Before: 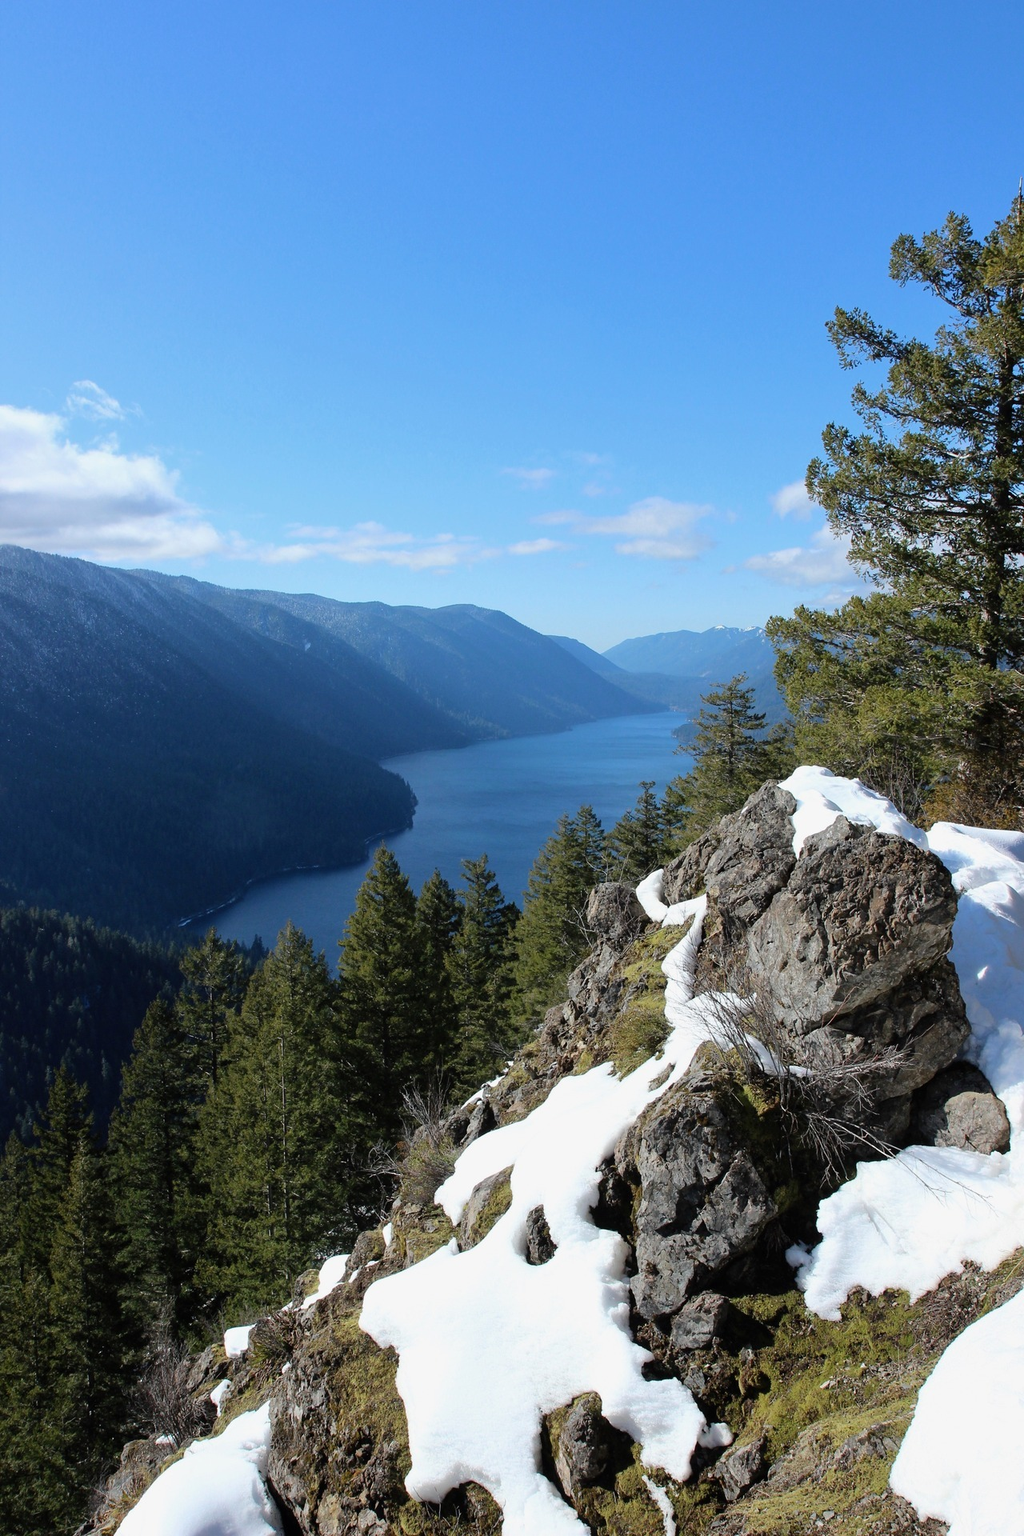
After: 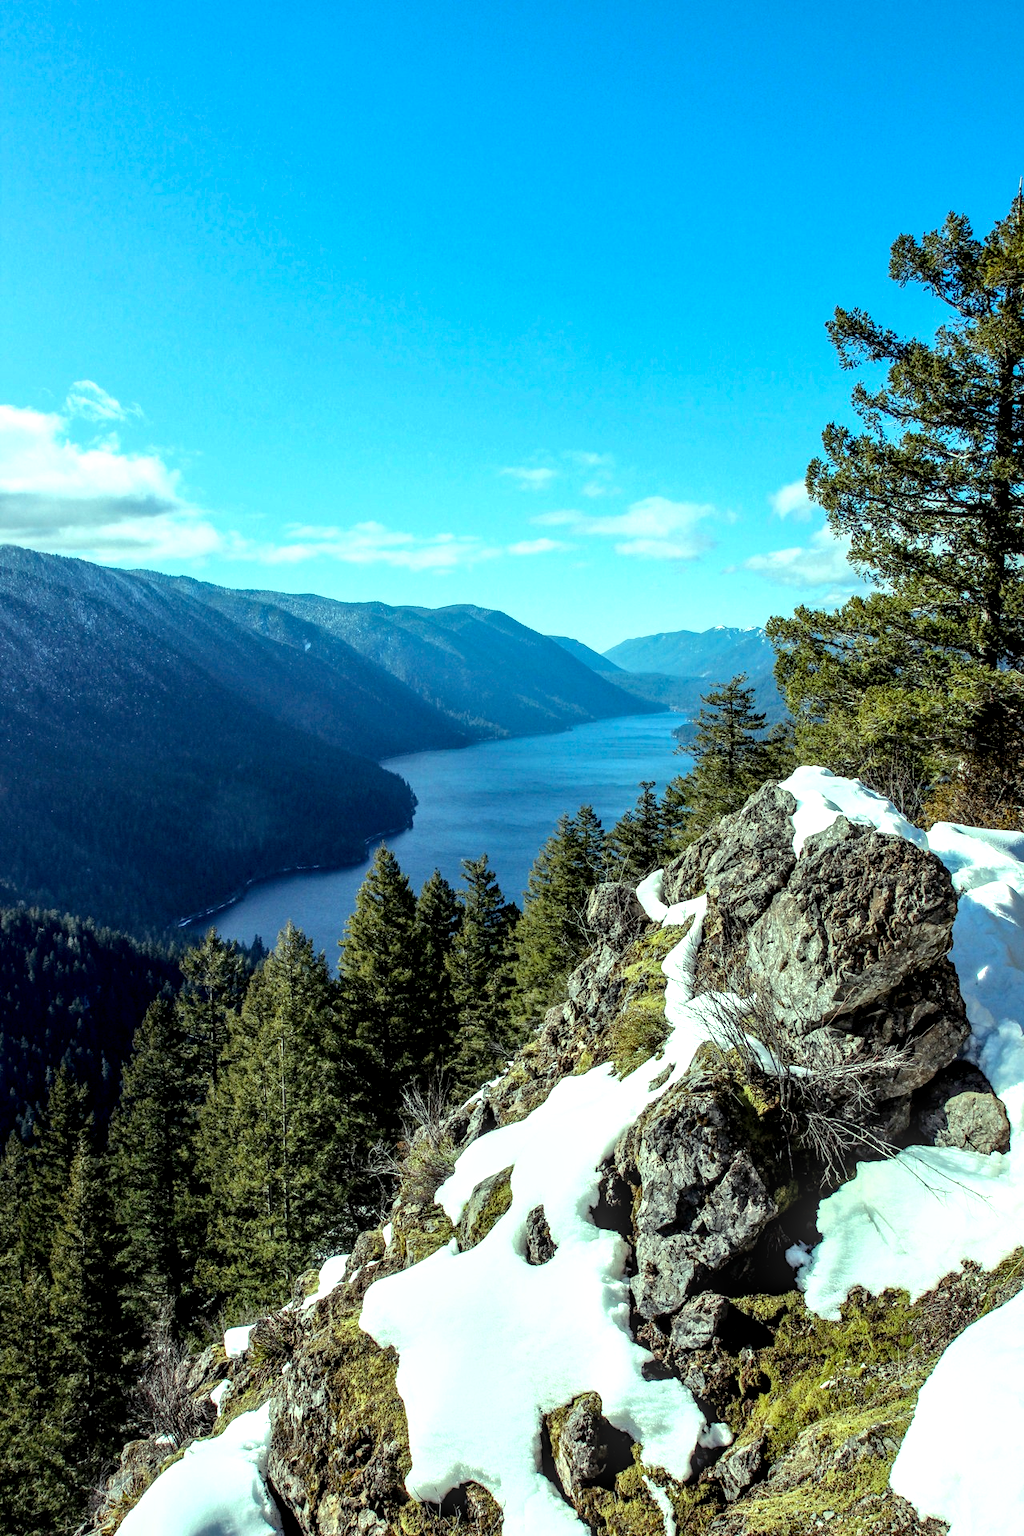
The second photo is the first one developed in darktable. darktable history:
color balance rgb: highlights gain › luminance 15.322%, highlights gain › chroma 7.021%, highlights gain › hue 125.36°, perceptual saturation grading › global saturation 11.901%
local contrast: highlights 4%, shadows 5%, detail 182%
exposure: exposure 0.202 EV, compensate exposure bias true, compensate highlight preservation false
